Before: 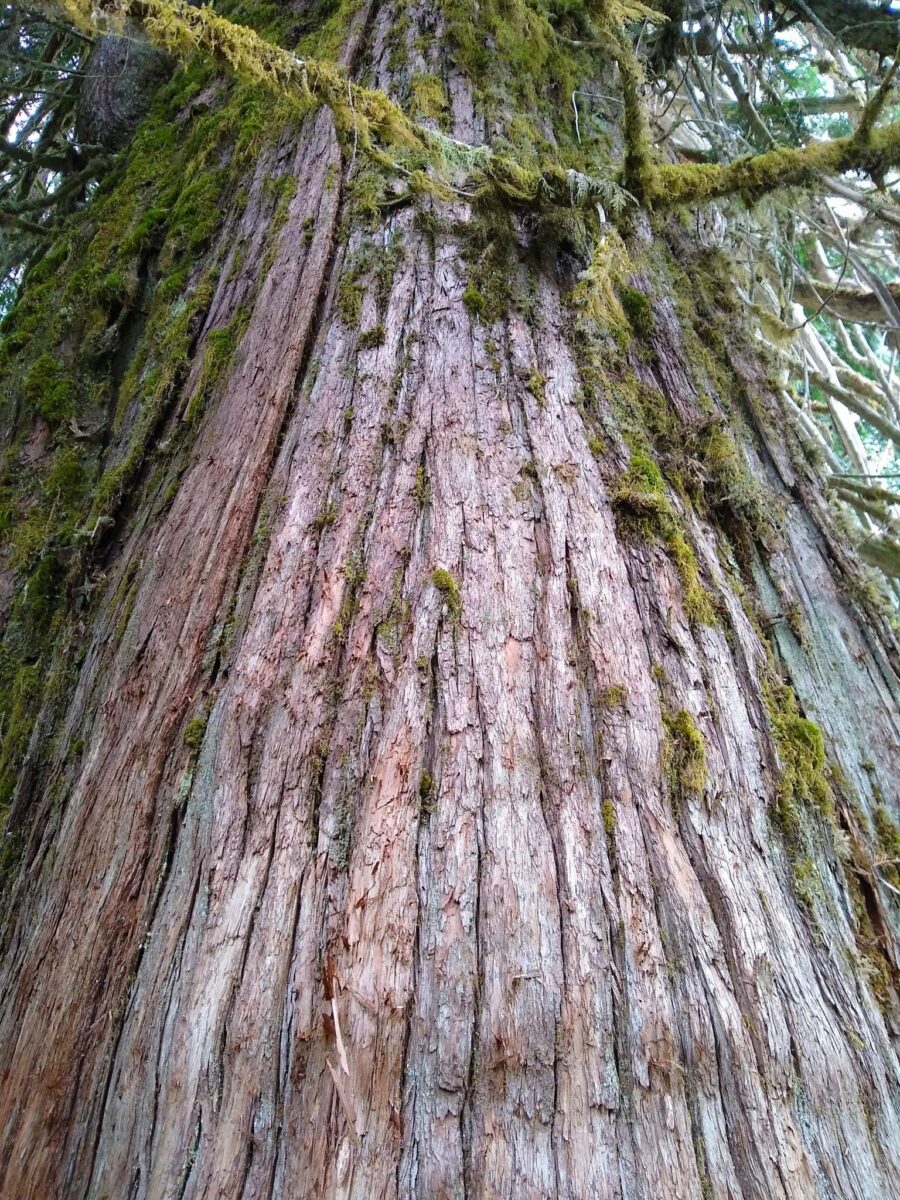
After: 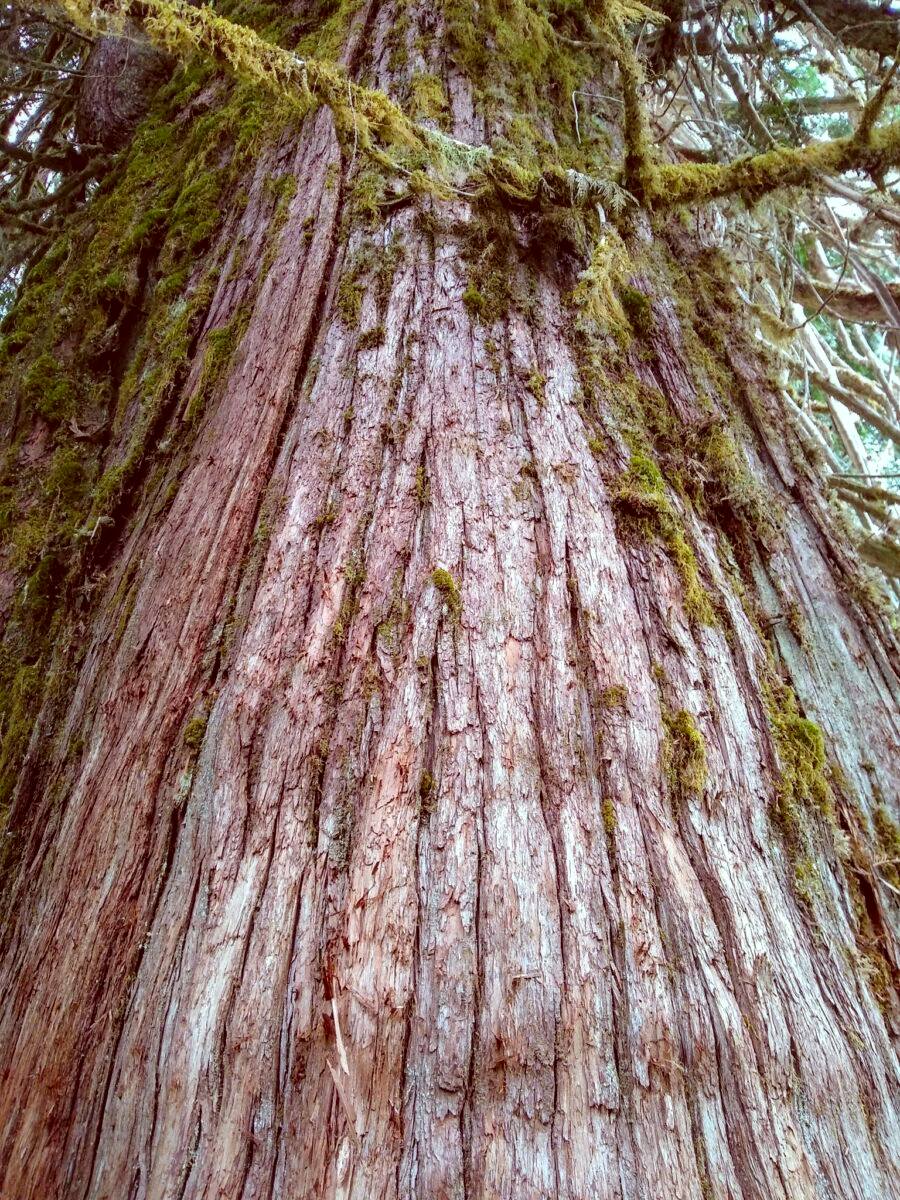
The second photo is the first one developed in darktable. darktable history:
local contrast: on, module defaults
color correction: highlights a* -7.23, highlights b* -0.161, shadows a* 20.08, shadows b* 11.73
